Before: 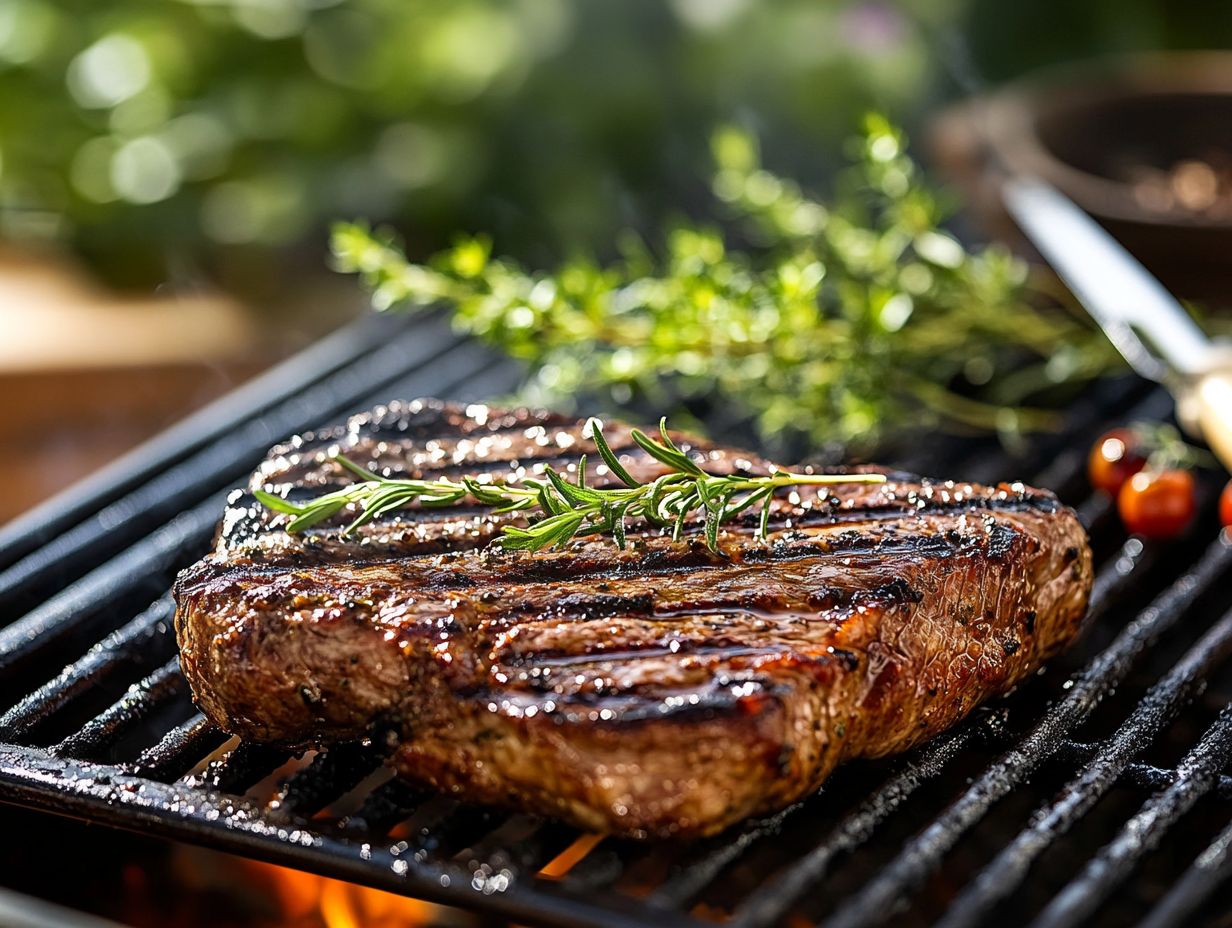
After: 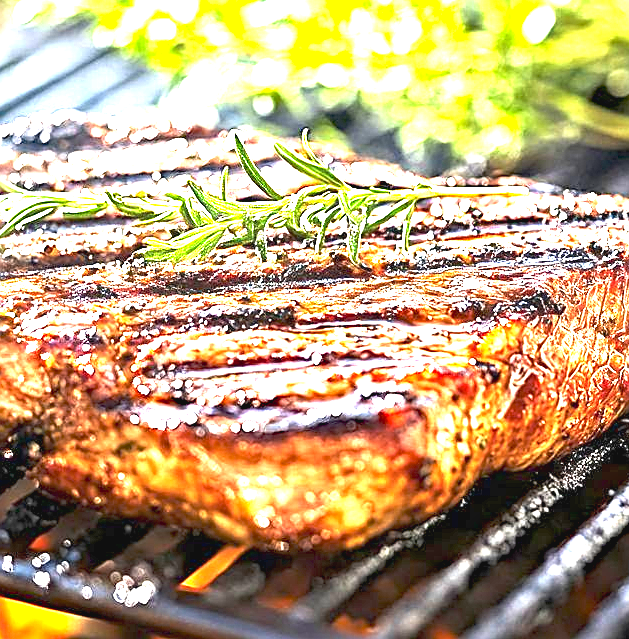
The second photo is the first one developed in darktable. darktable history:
tone curve: curves: ch0 [(0, 0.042) (0.129, 0.18) (0.501, 0.497) (1, 1)], preserve colors none
sharpen: on, module defaults
haze removal: adaptive false
exposure: exposure 3.065 EV, compensate highlight preservation false
crop and rotate: left 29.088%, top 31.046%, right 19.808%
